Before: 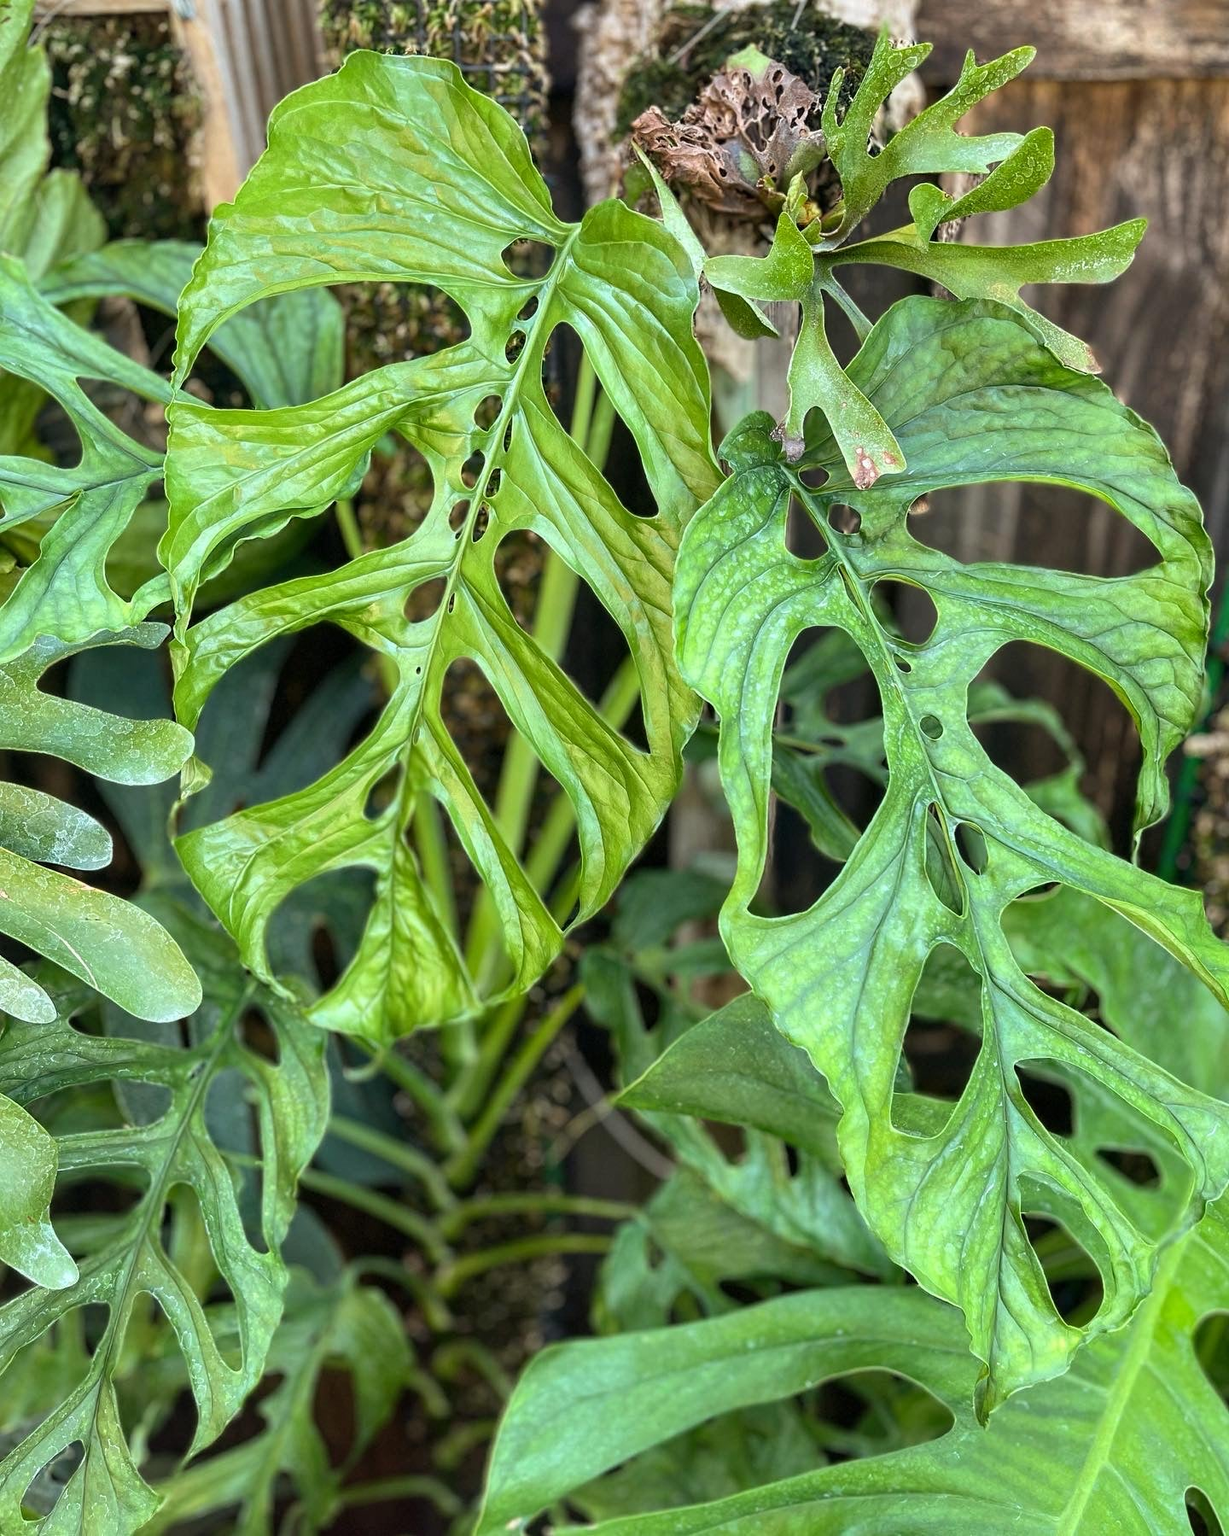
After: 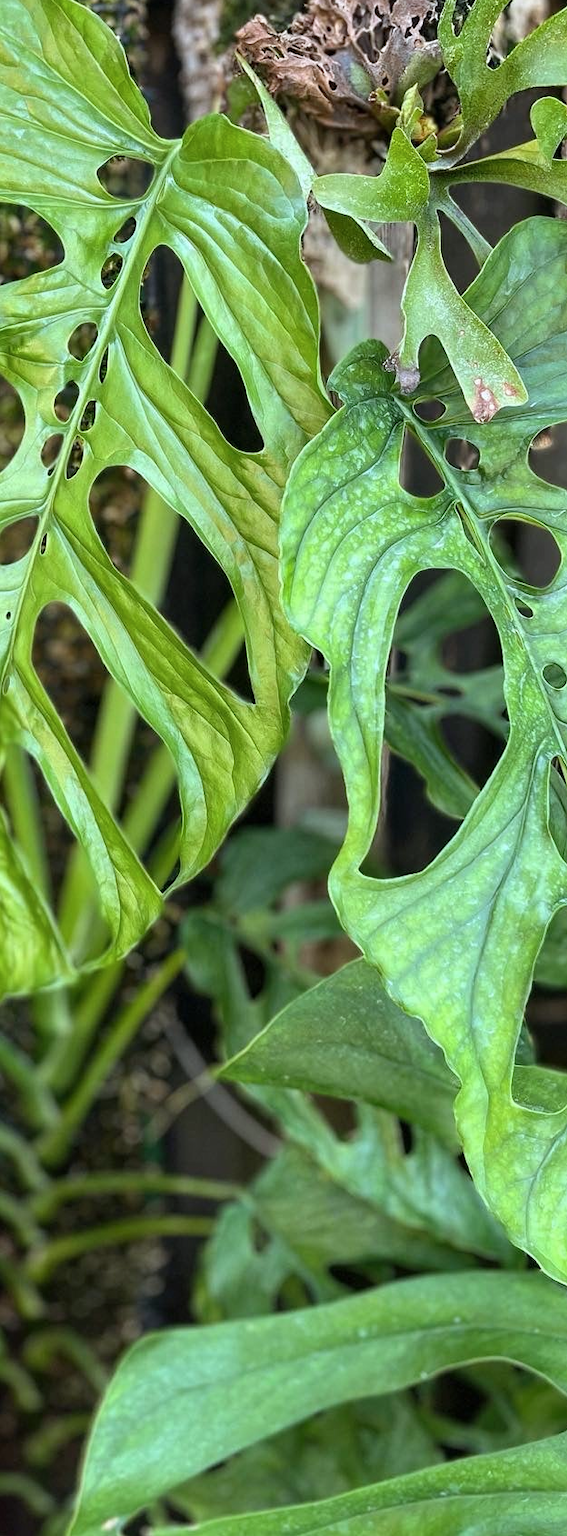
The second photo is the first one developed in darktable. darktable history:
white balance: red 0.974, blue 1.044
crop: left 33.452%, top 6.025%, right 23.155%
contrast brightness saturation: saturation -0.04
